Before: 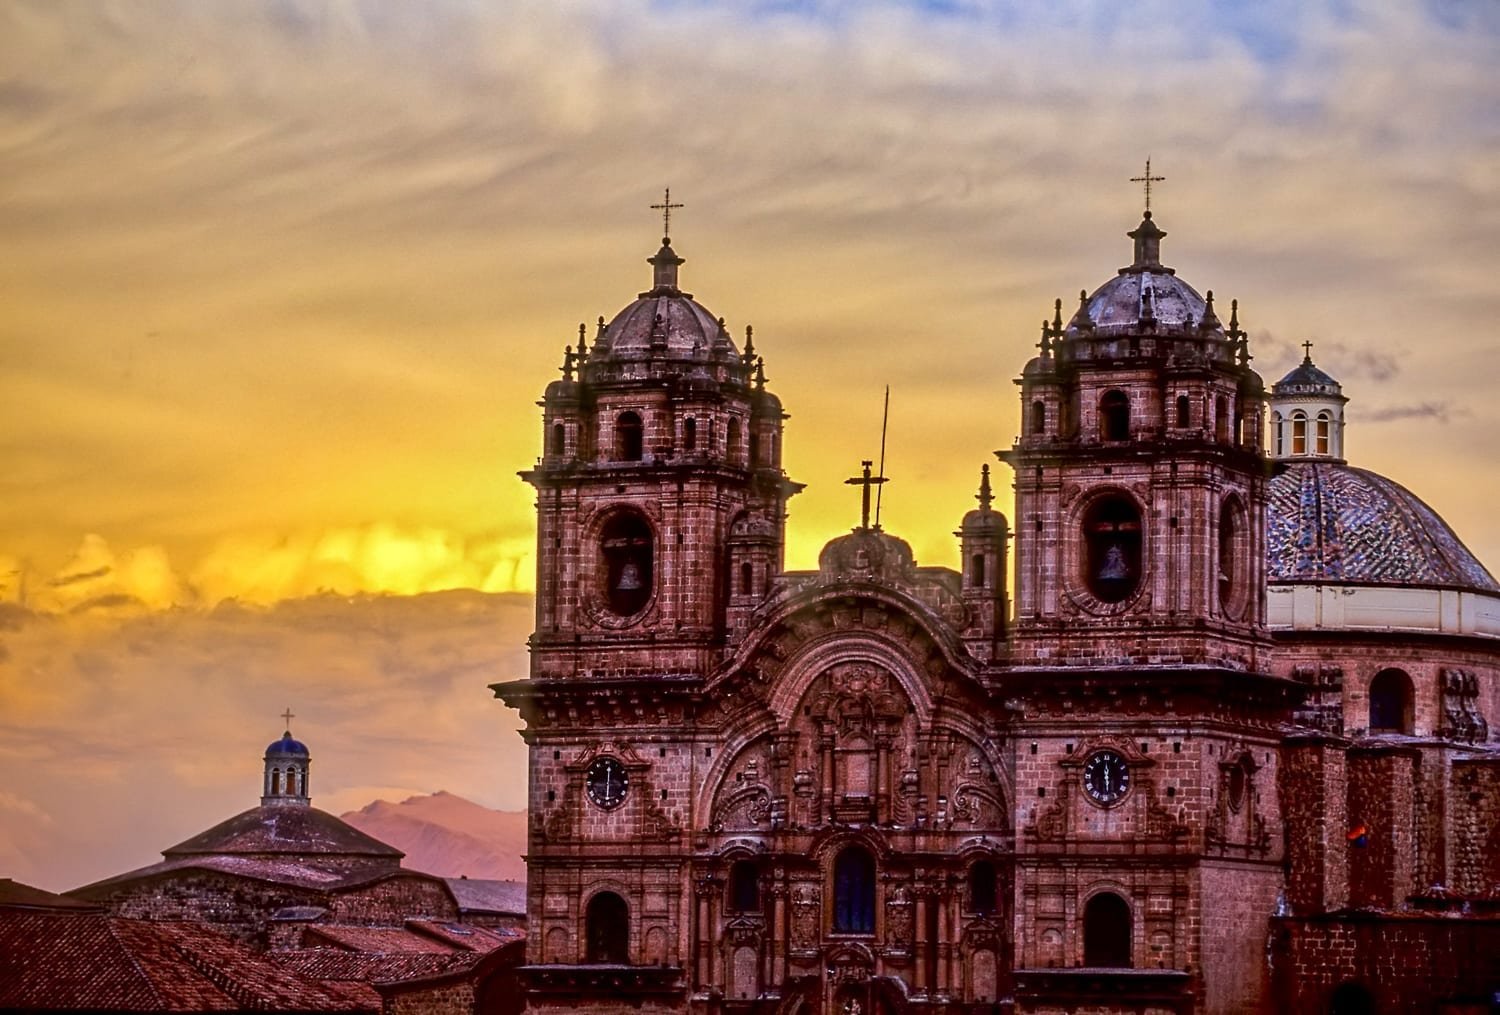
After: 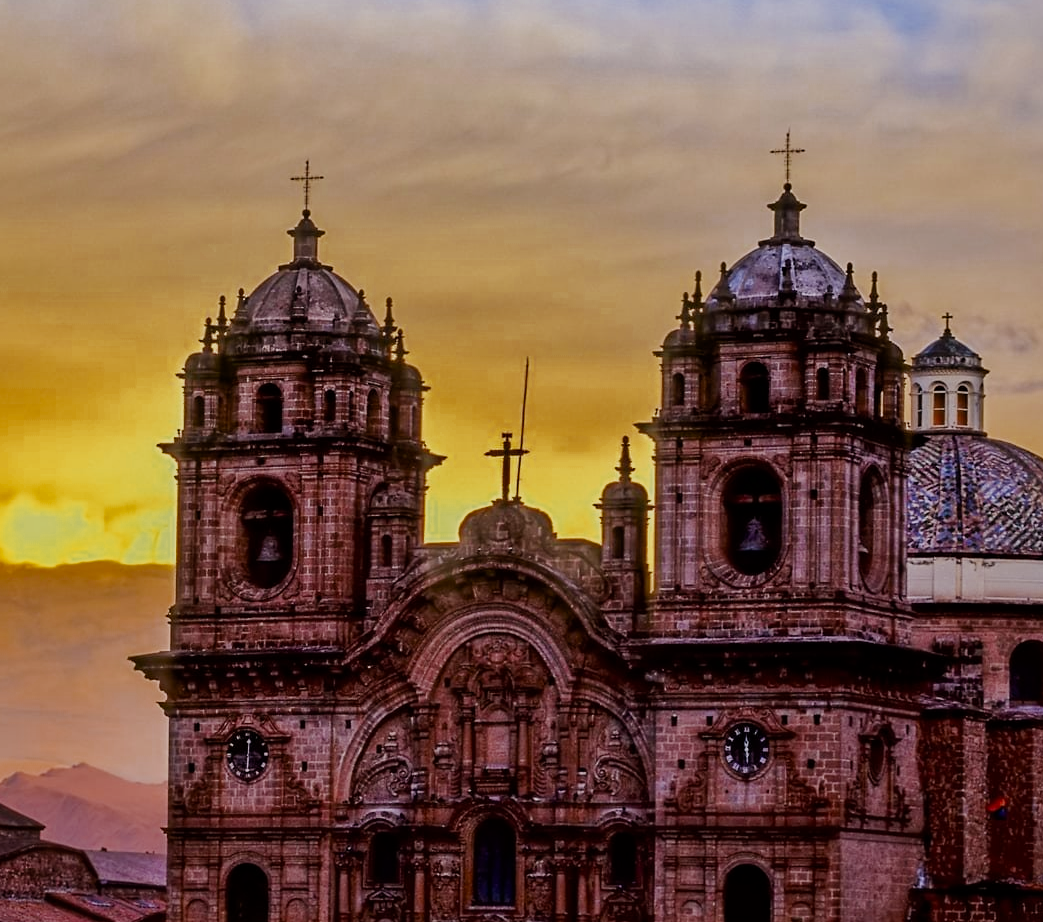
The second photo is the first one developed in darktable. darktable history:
color zones: curves: ch0 [(0.11, 0.396) (0.195, 0.36) (0.25, 0.5) (0.303, 0.412) (0.357, 0.544) (0.75, 0.5) (0.967, 0.328)]; ch1 [(0, 0.468) (0.112, 0.512) (0.202, 0.6) (0.25, 0.5) (0.307, 0.352) (0.357, 0.544) (0.75, 0.5) (0.963, 0.524)]
crop and rotate: left 24.034%, top 2.838%, right 6.406%, bottom 6.299%
filmic rgb: black relative exposure -8.15 EV, white relative exposure 3.76 EV, hardness 4.46
